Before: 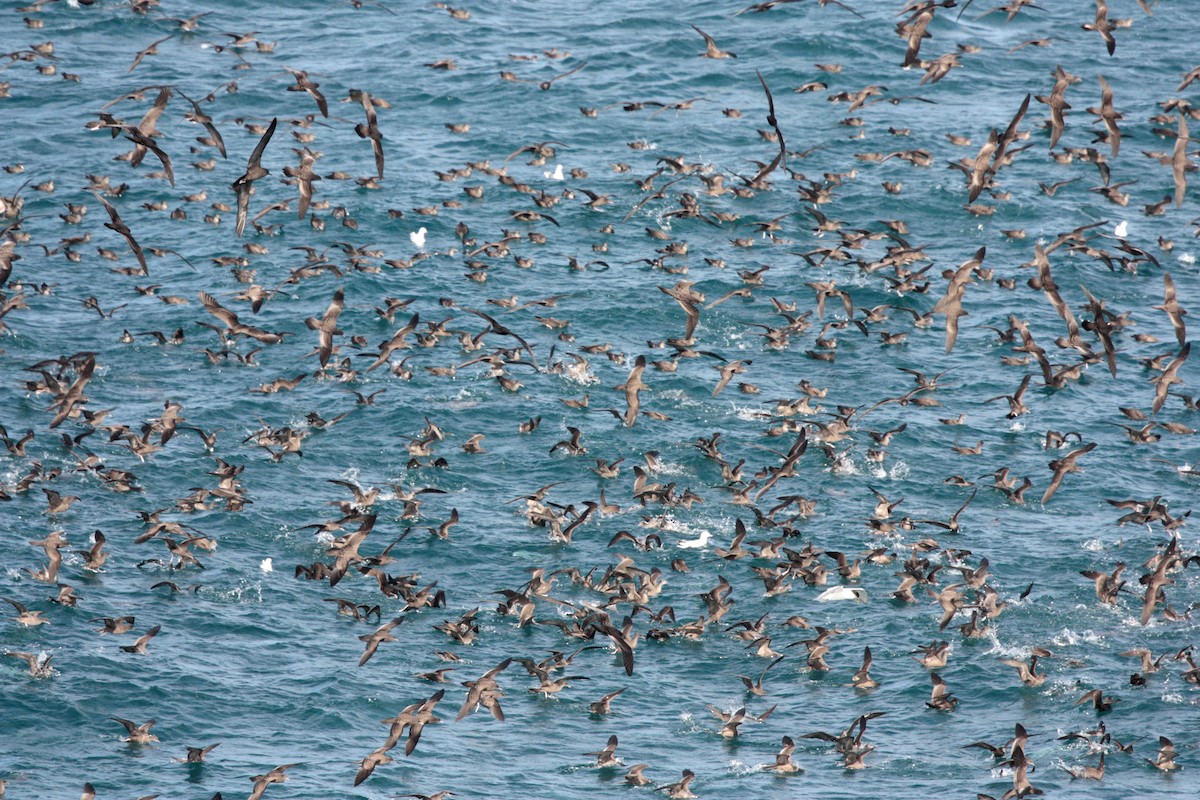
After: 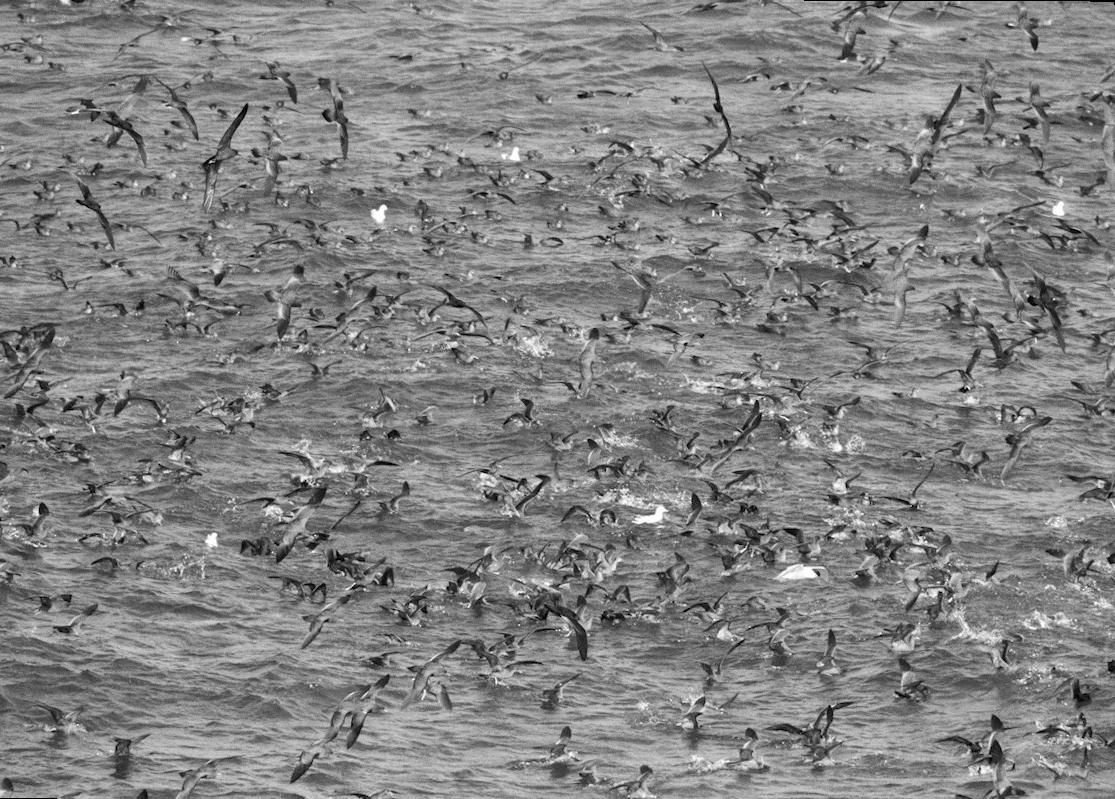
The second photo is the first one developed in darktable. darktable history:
rotate and perspective: rotation 0.215°, lens shift (vertical) -0.139, crop left 0.069, crop right 0.939, crop top 0.002, crop bottom 0.996
monochrome: on, module defaults
grain: coarseness 0.47 ISO
